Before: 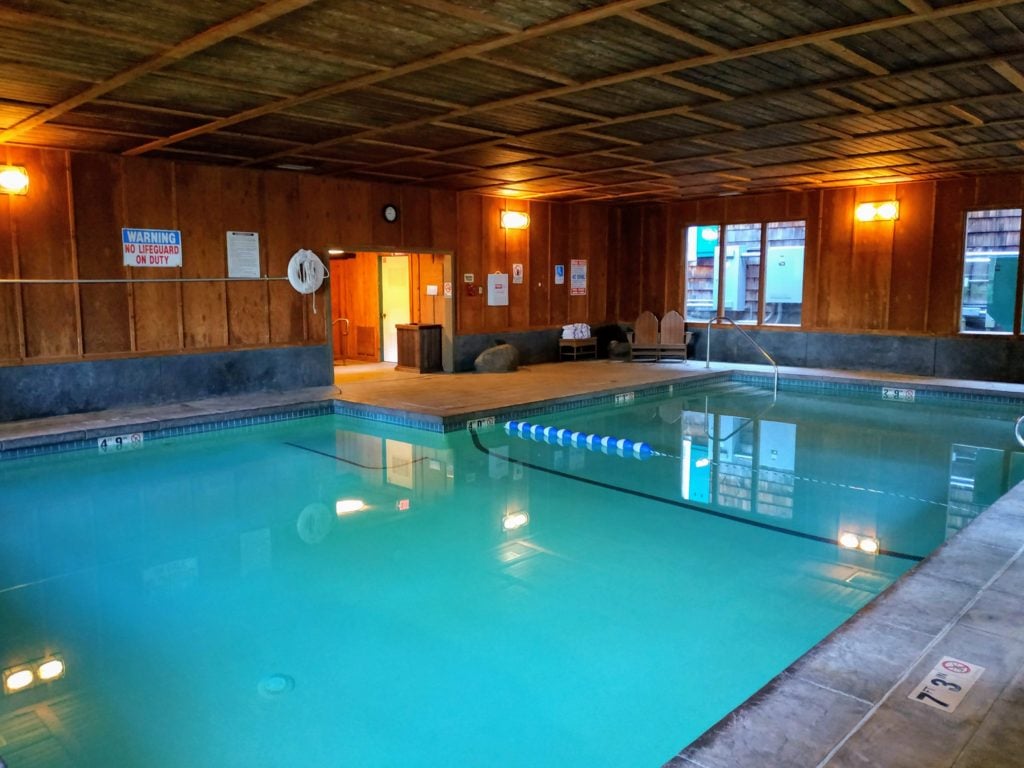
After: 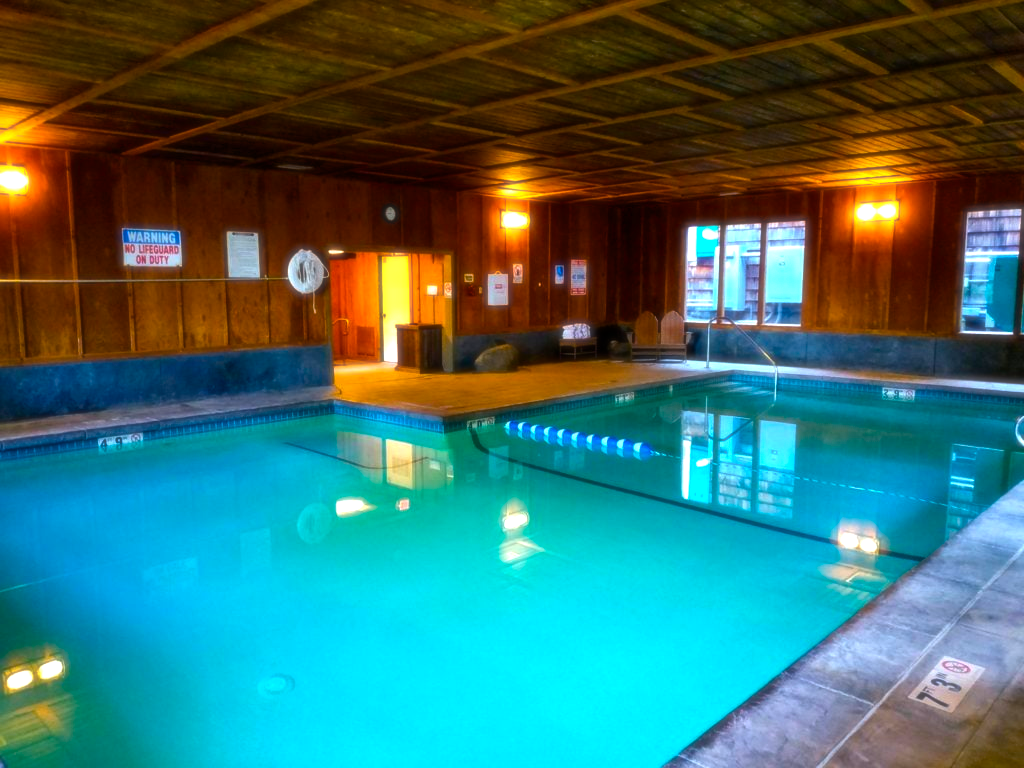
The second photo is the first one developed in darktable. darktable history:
color balance rgb: linear chroma grading › global chroma 9%, perceptual saturation grading › global saturation 36%, perceptual saturation grading › shadows 35%, perceptual brilliance grading › global brilliance 21.21%, perceptual brilliance grading › shadows -35%, global vibrance 21.21%
soften: size 19.52%, mix 20.32%
